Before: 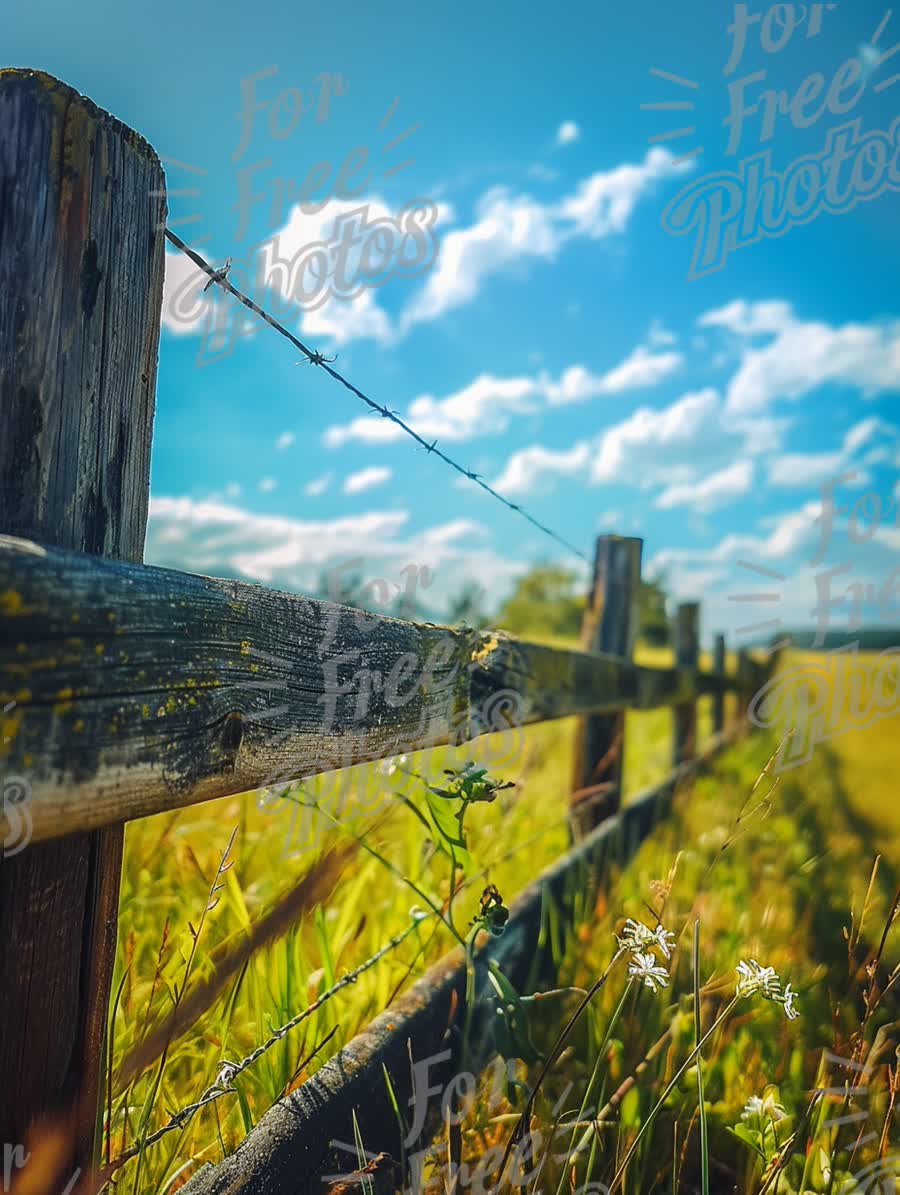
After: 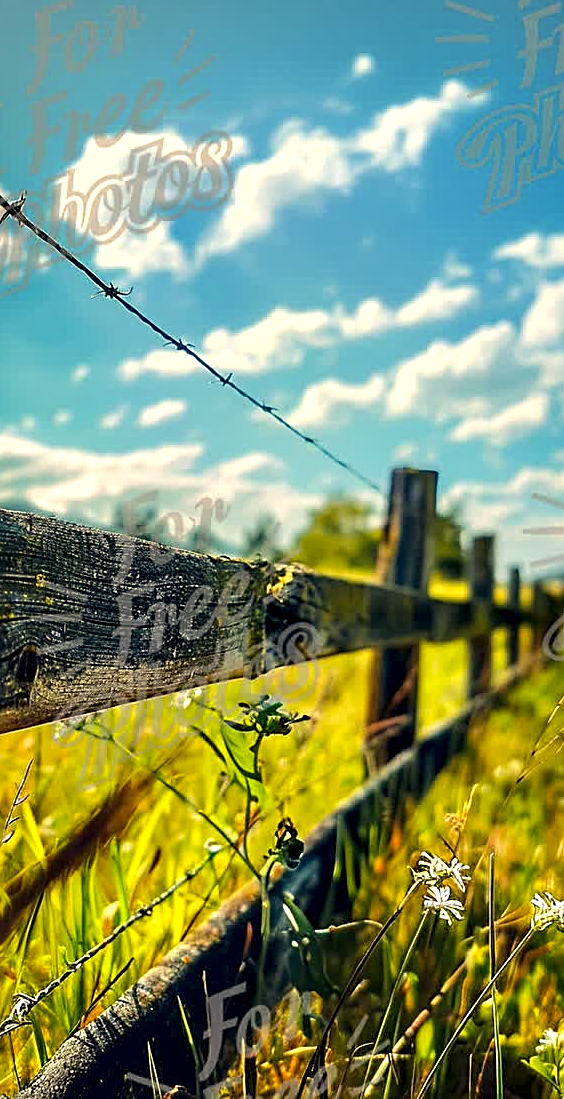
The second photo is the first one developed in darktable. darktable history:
contrast equalizer: y [[0.6 ×6], [0.55 ×6], [0 ×6], [0 ×6], [0 ×6]]
sharpen: on, module defaults
crop and rotate: left 22.888%, top 5.647%, right 14.395%, bottom 2.364%
color correction: highlights a* 1.48, highlights b* 17.37
